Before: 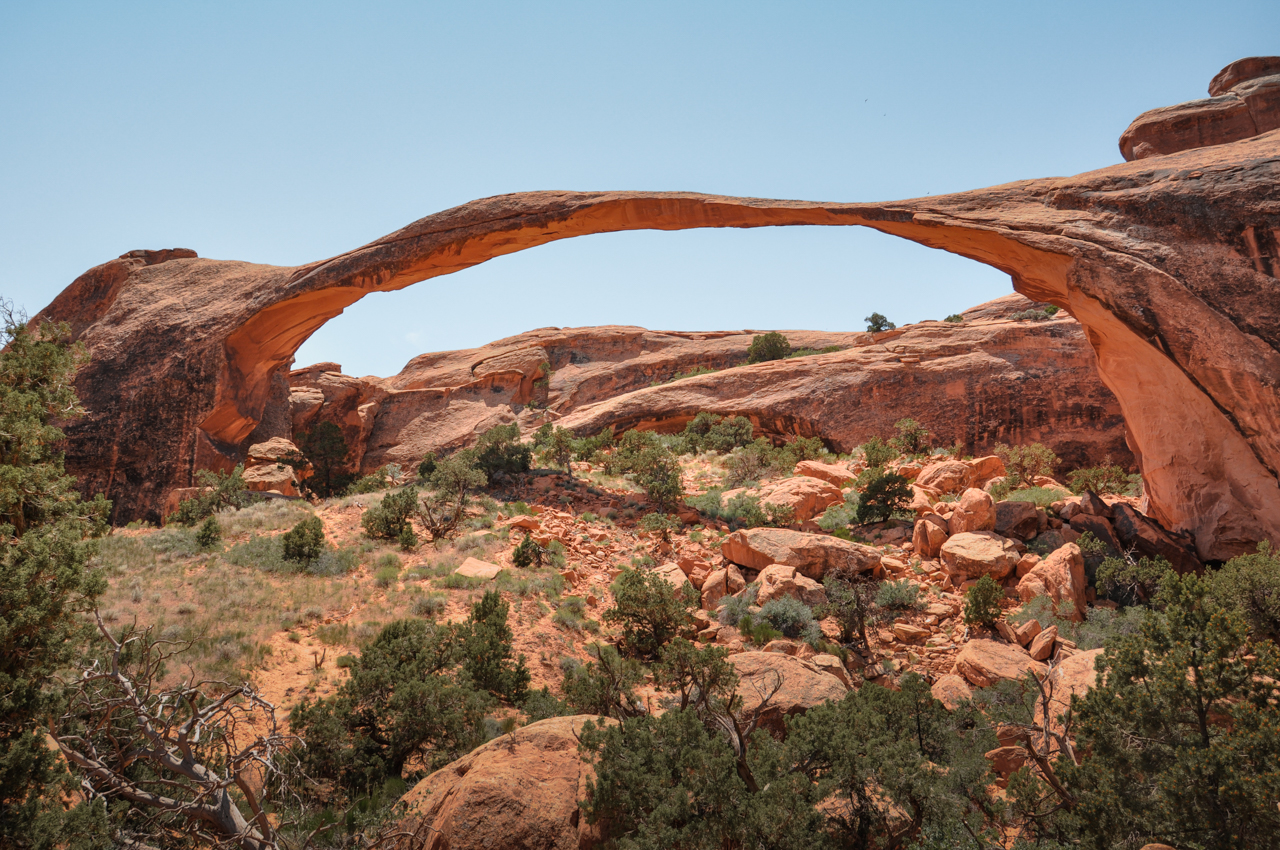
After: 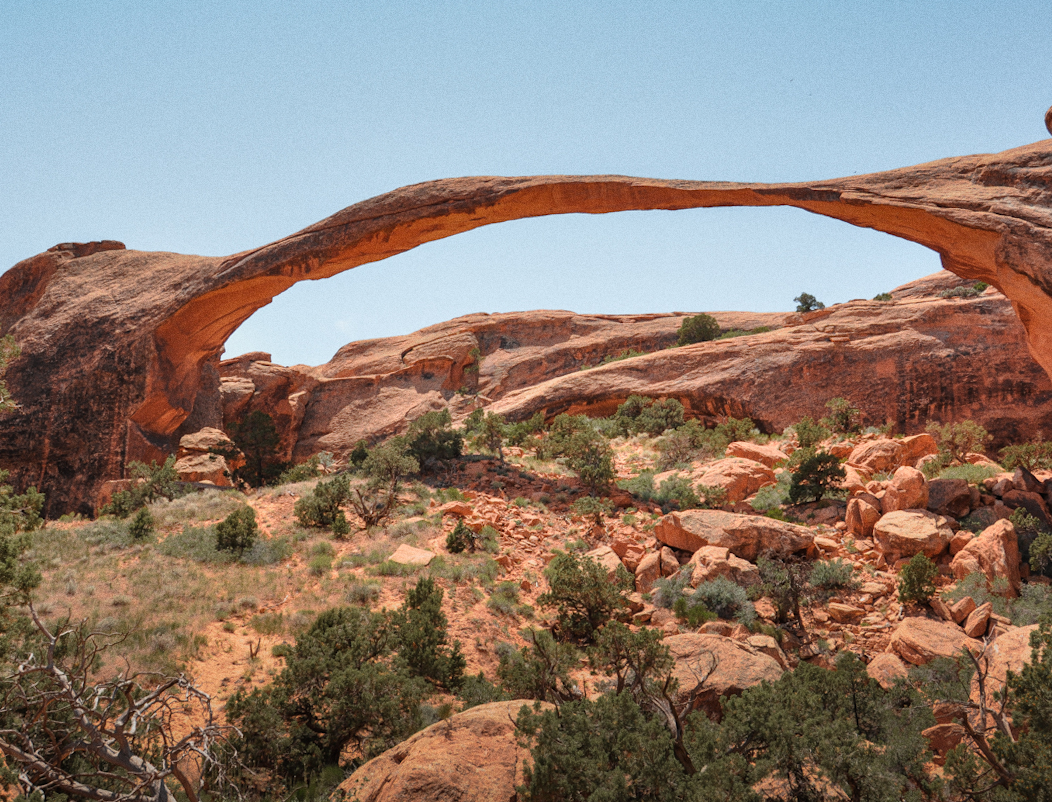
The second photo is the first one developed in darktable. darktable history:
grain: coarseness 0.09 ISO
crop and rotate: angle 1°, left 4.281%, top 0.642%, right 11.383%, bottom 2.486%
